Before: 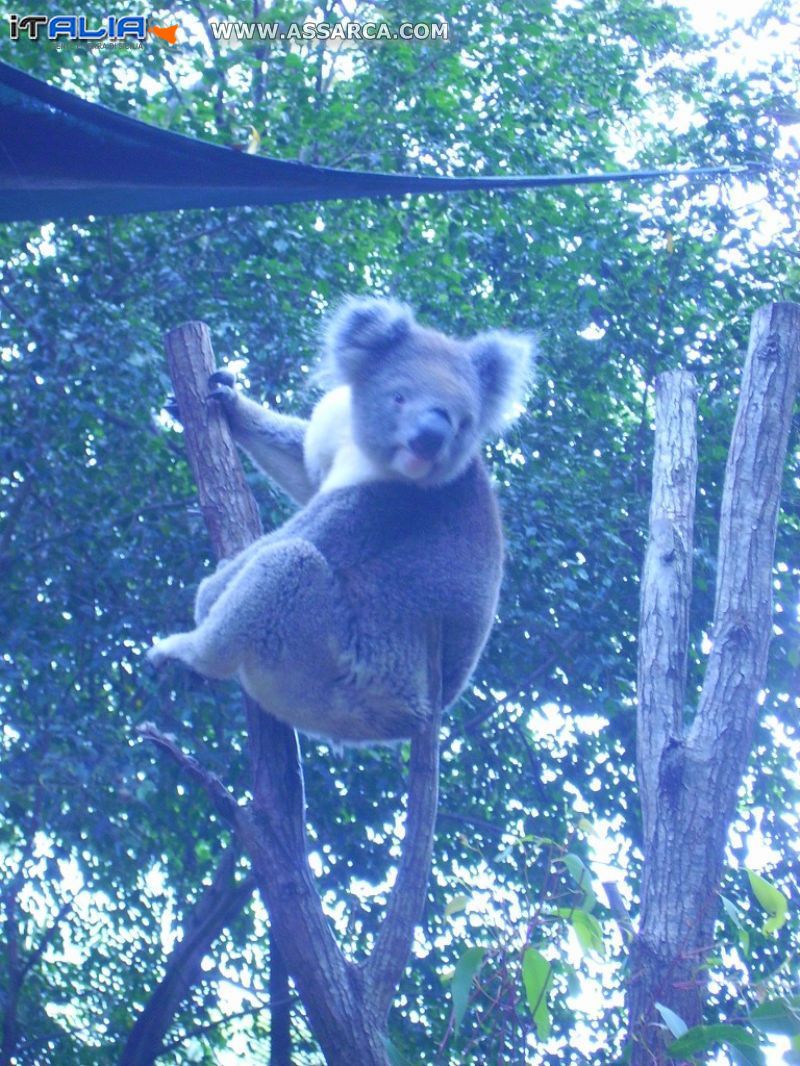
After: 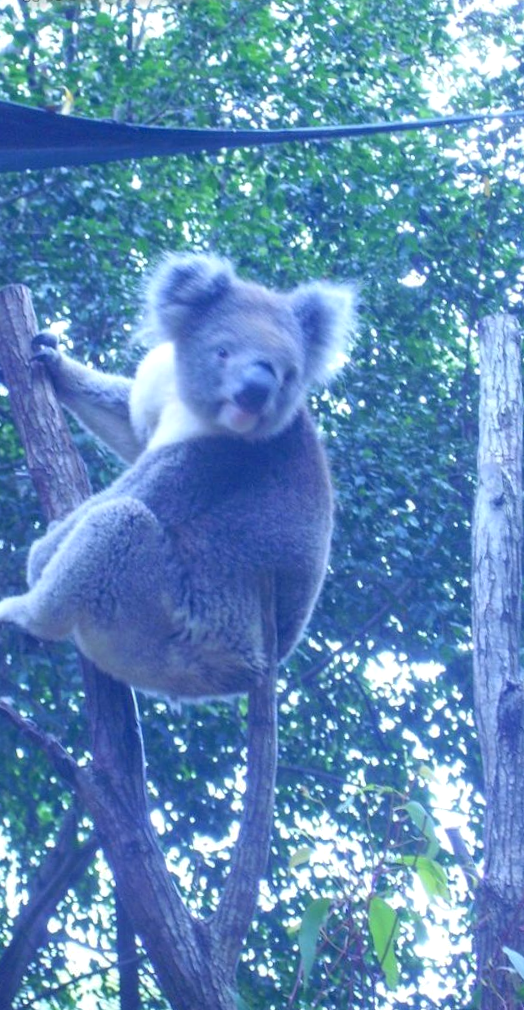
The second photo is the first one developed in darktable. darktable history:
local contrast: on, module defaults
rotate and perspective: rotation -2.29°, automatic cropping off
crop and rotate: left 22.918%, top 5.629%, right 14.711%, bottom 2.247%
